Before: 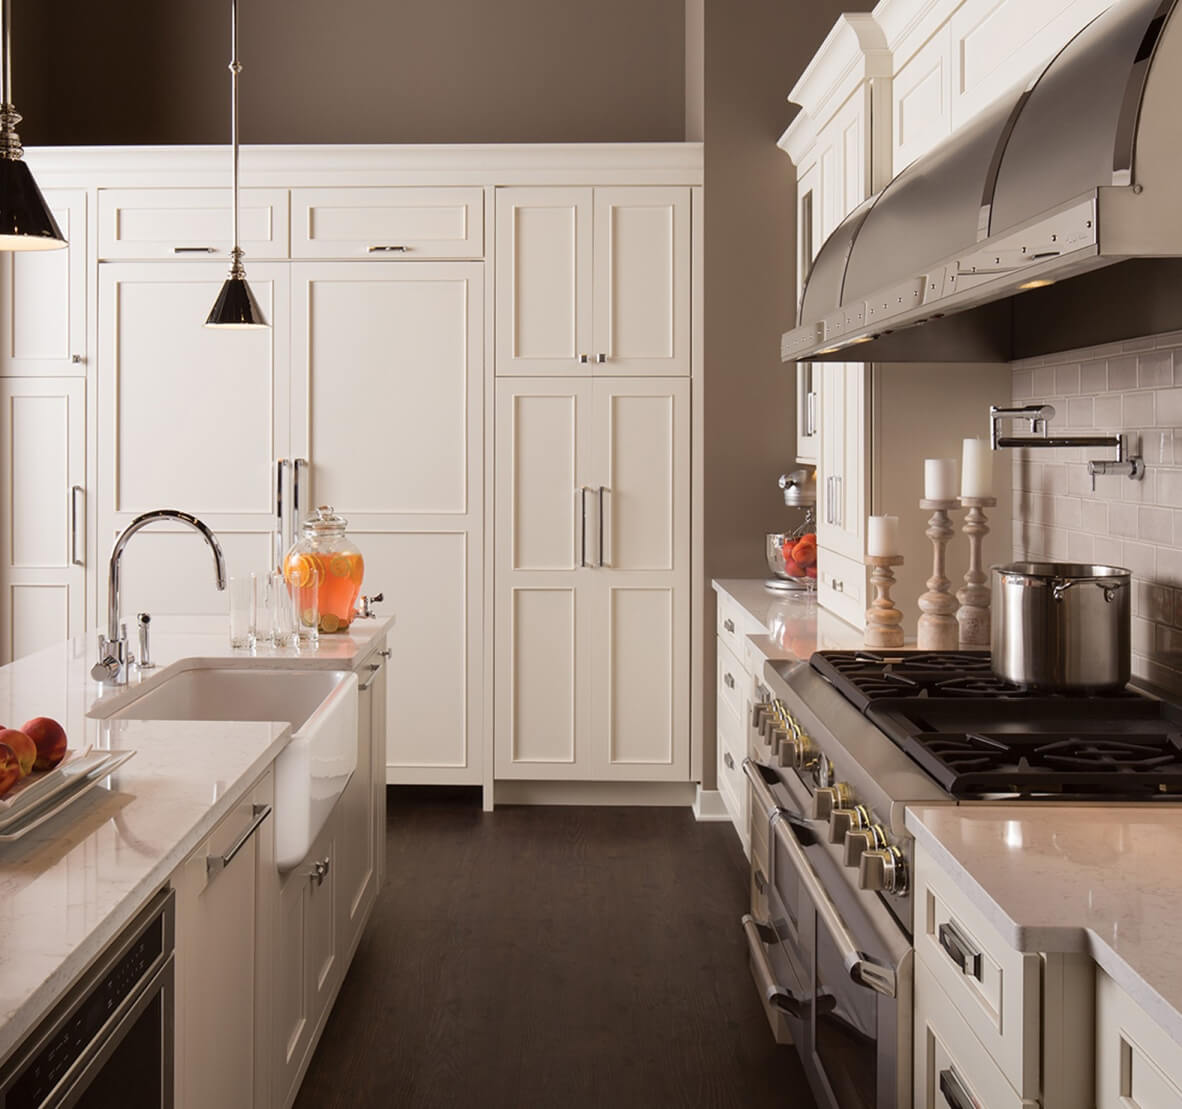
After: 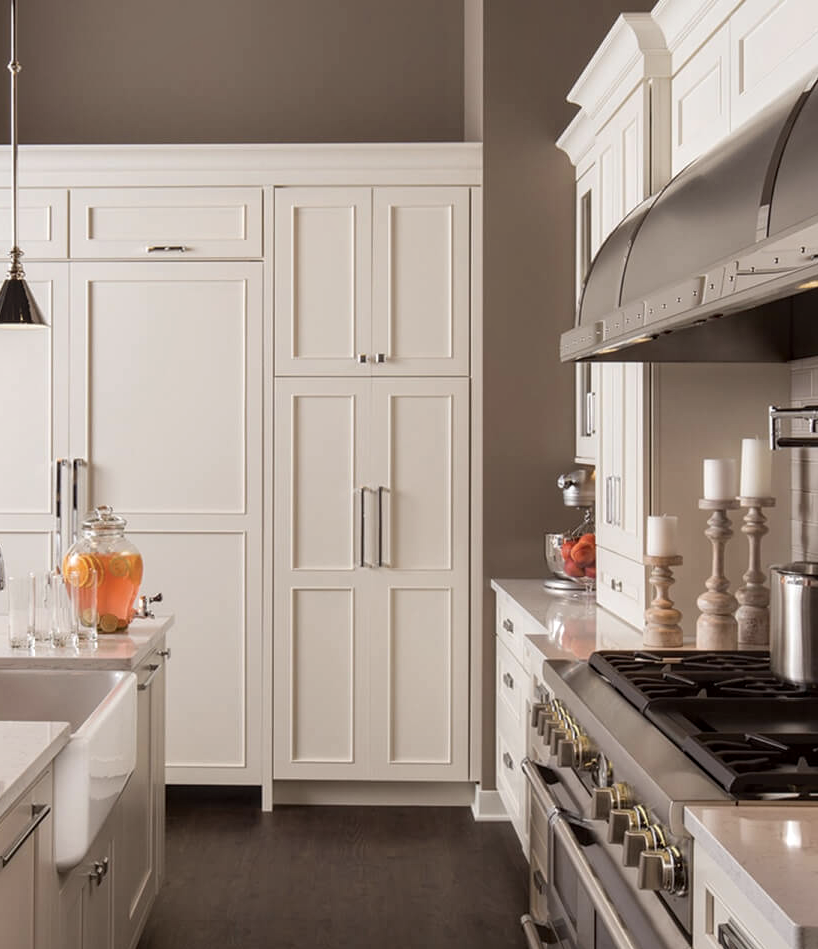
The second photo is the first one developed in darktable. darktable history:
crop: left 18.731%, right 12.041%, bottom 14.363%
color correction: highlights b* -0.01, saturation 0.856
local contrast: on, module defaults
